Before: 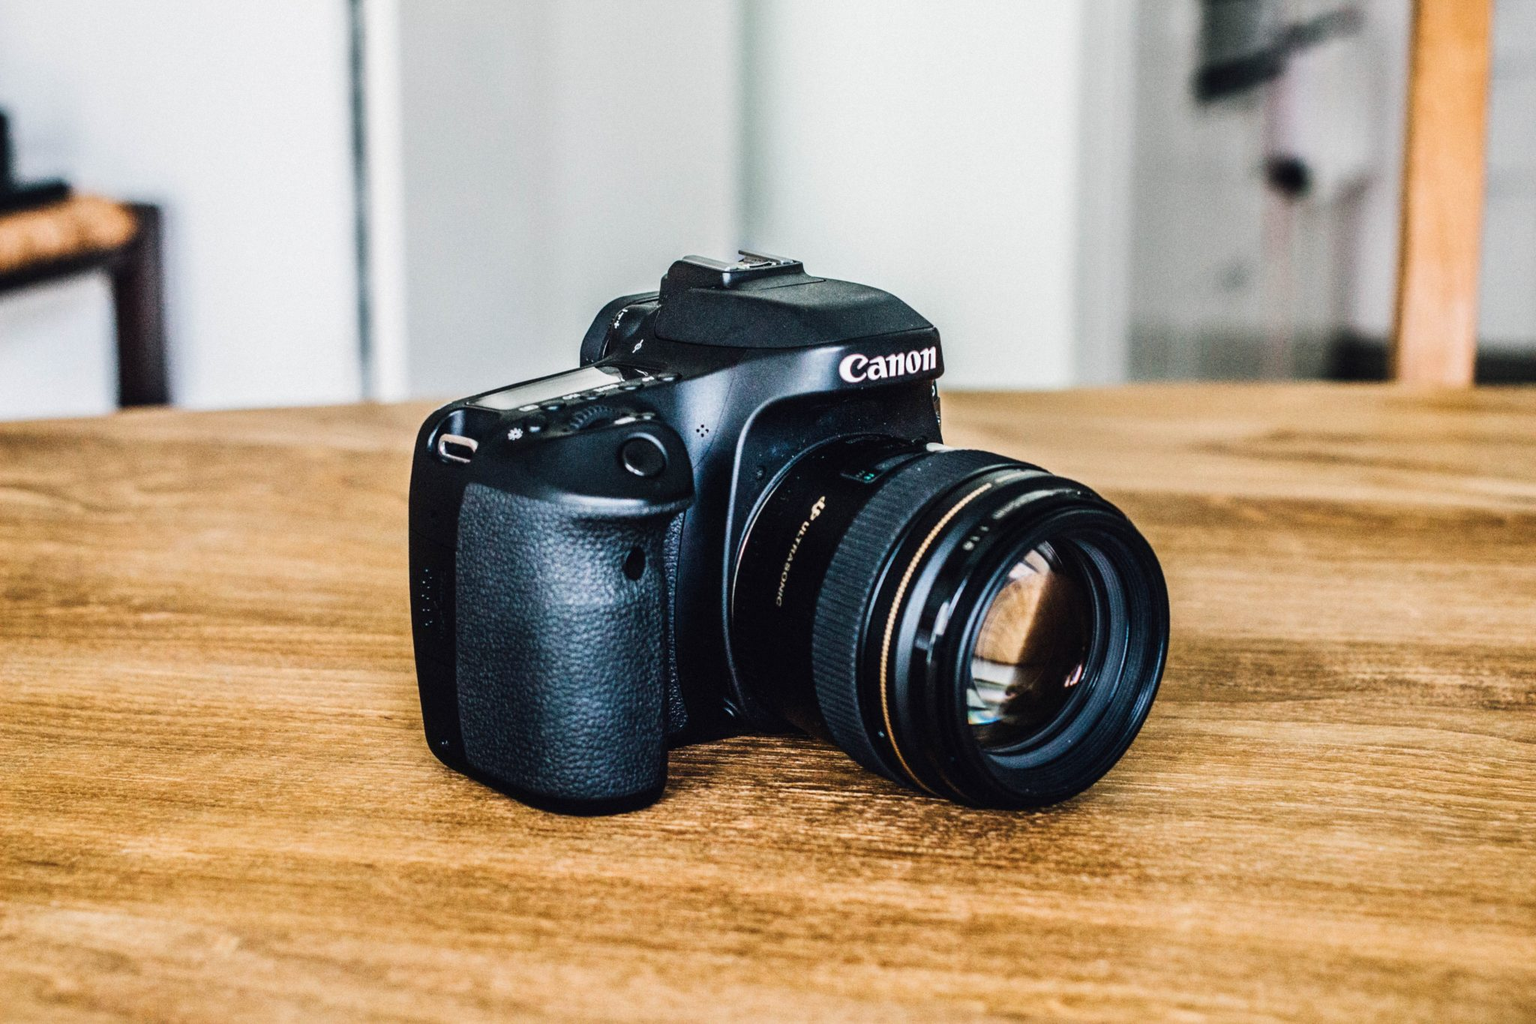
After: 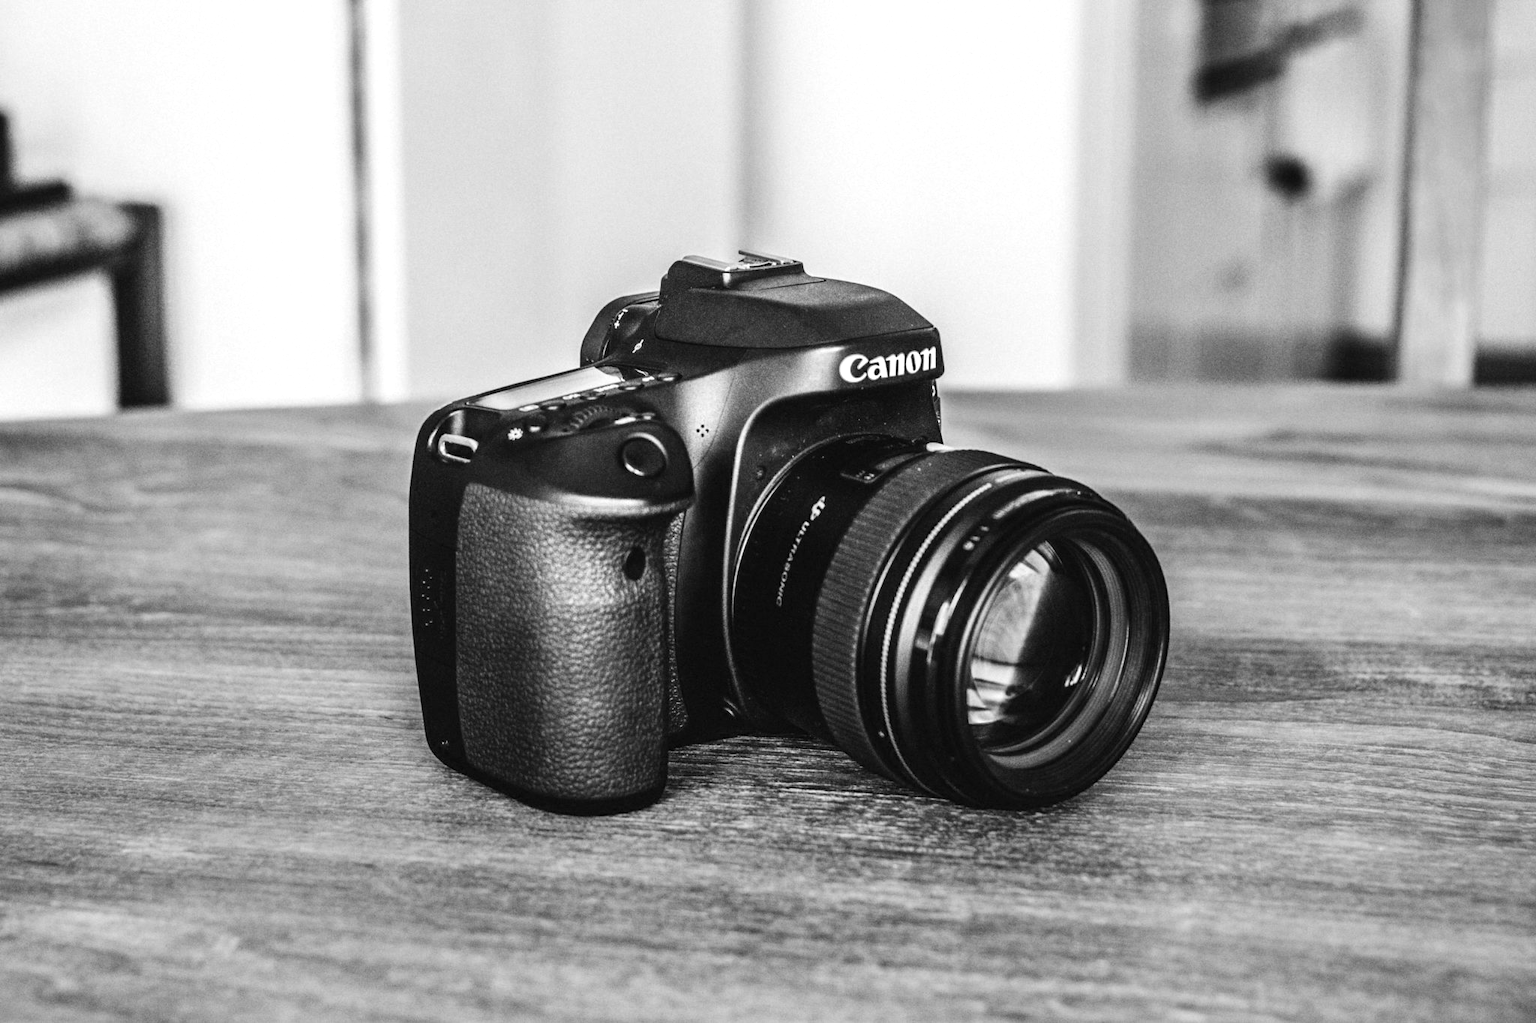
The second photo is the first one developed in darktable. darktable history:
color calibration: output gray [0.253, 0.26, 0.487, 0], illuminant as shot in camera, adaptation linear Bradford (ICC v4), x 0.406, y 0.405, temperature 3533.79 K
